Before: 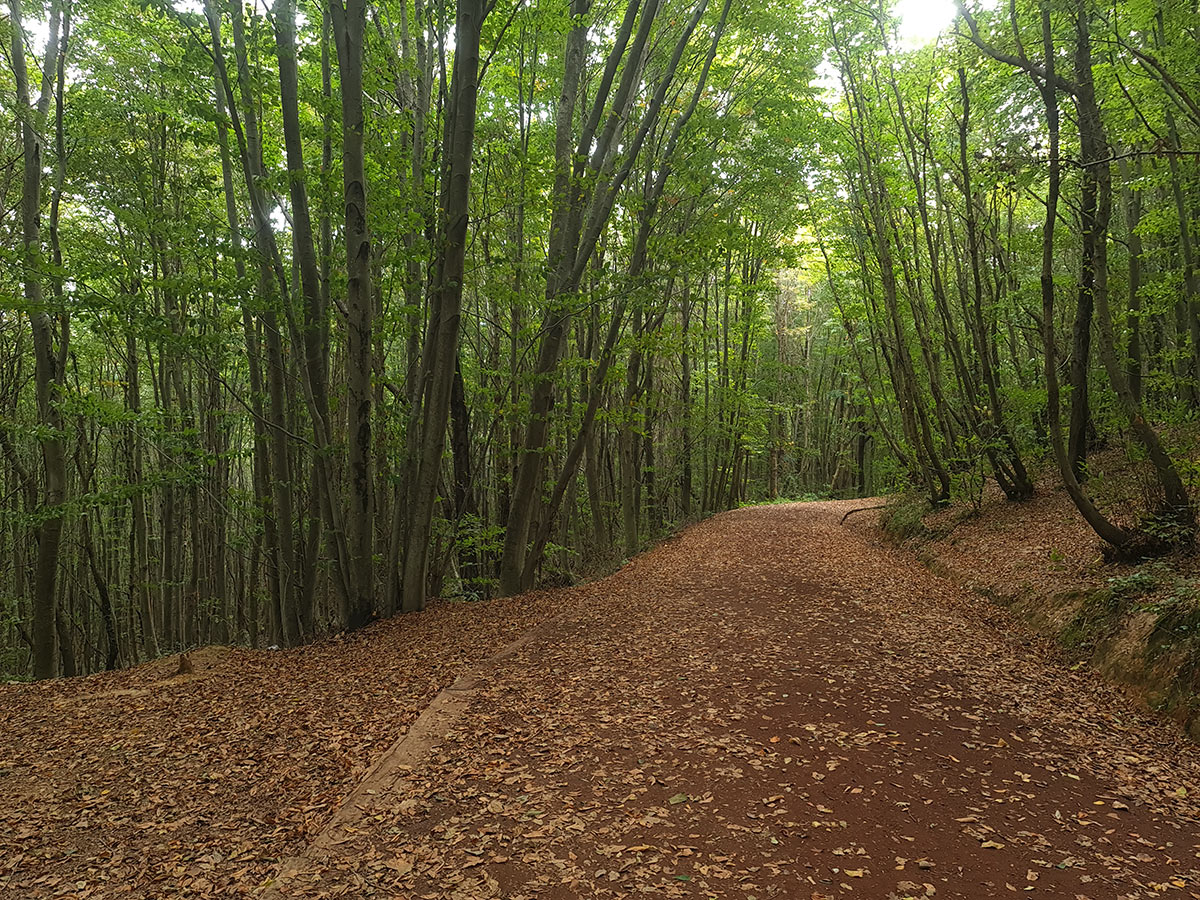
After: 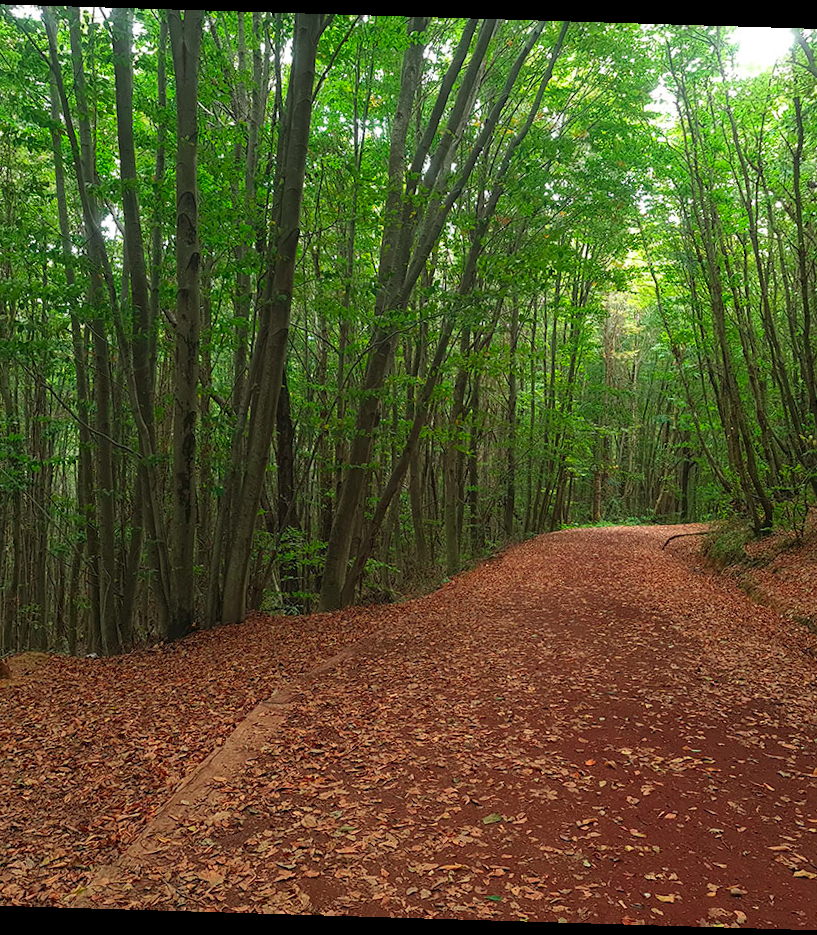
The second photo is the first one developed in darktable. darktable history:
crop and rotate: left 15.446%, right 17.836%
color contrast: green-magenta contrast 1.73, blue-yellow contrast 1.15
rotate and perspective: rotation 1.72°, automatic cropping off
